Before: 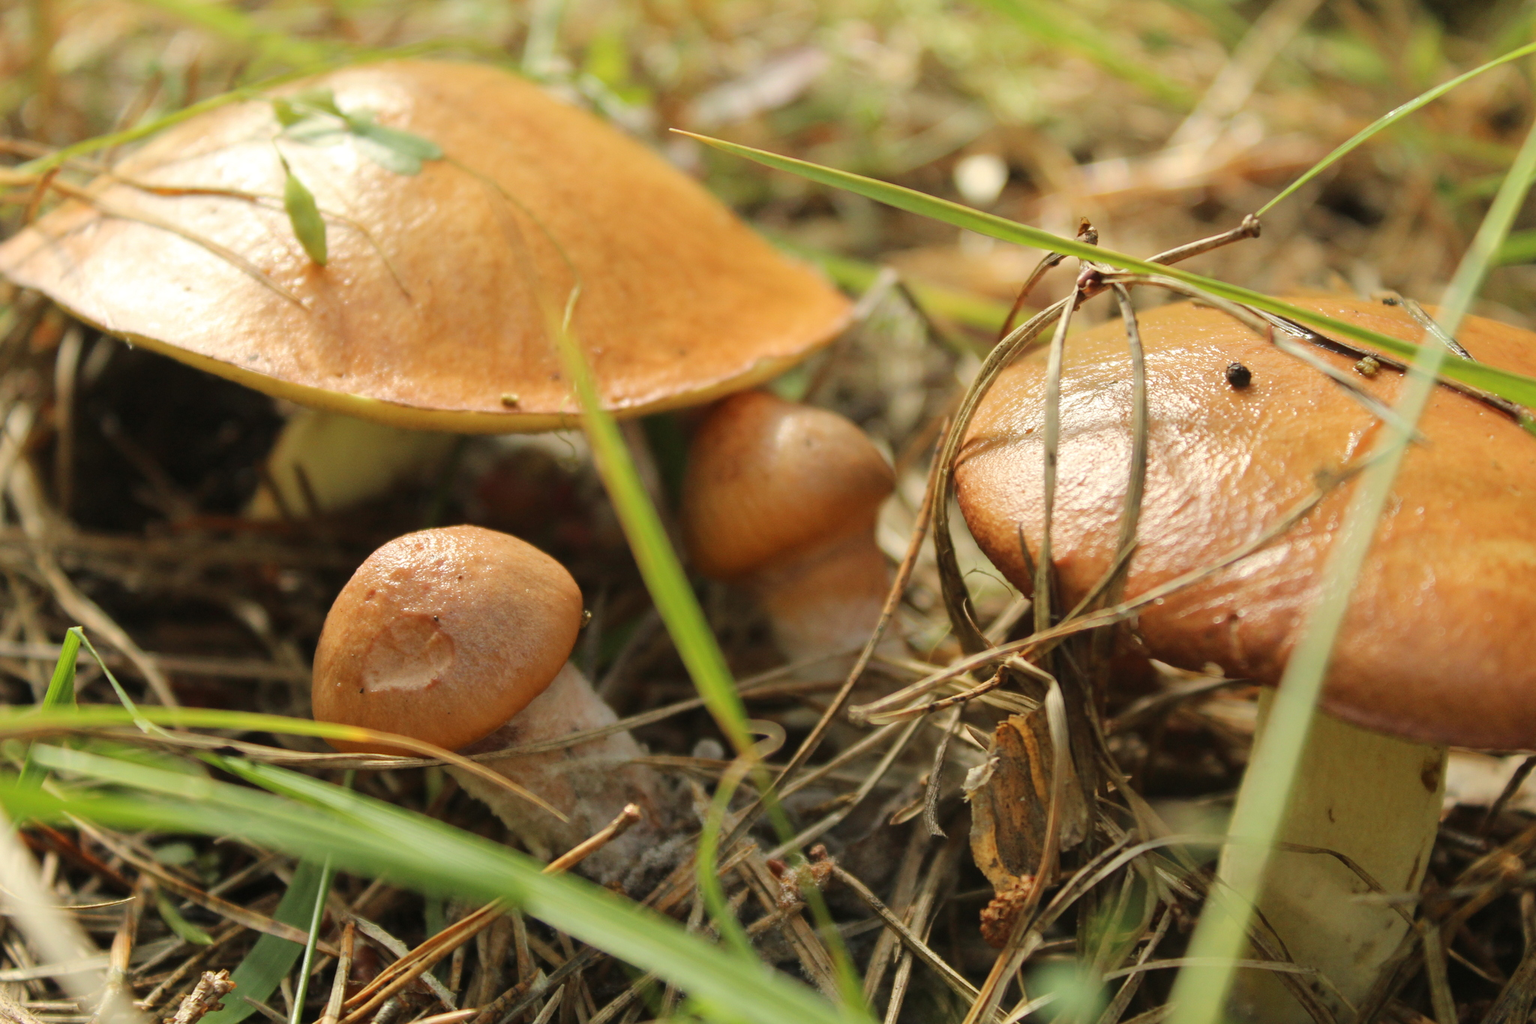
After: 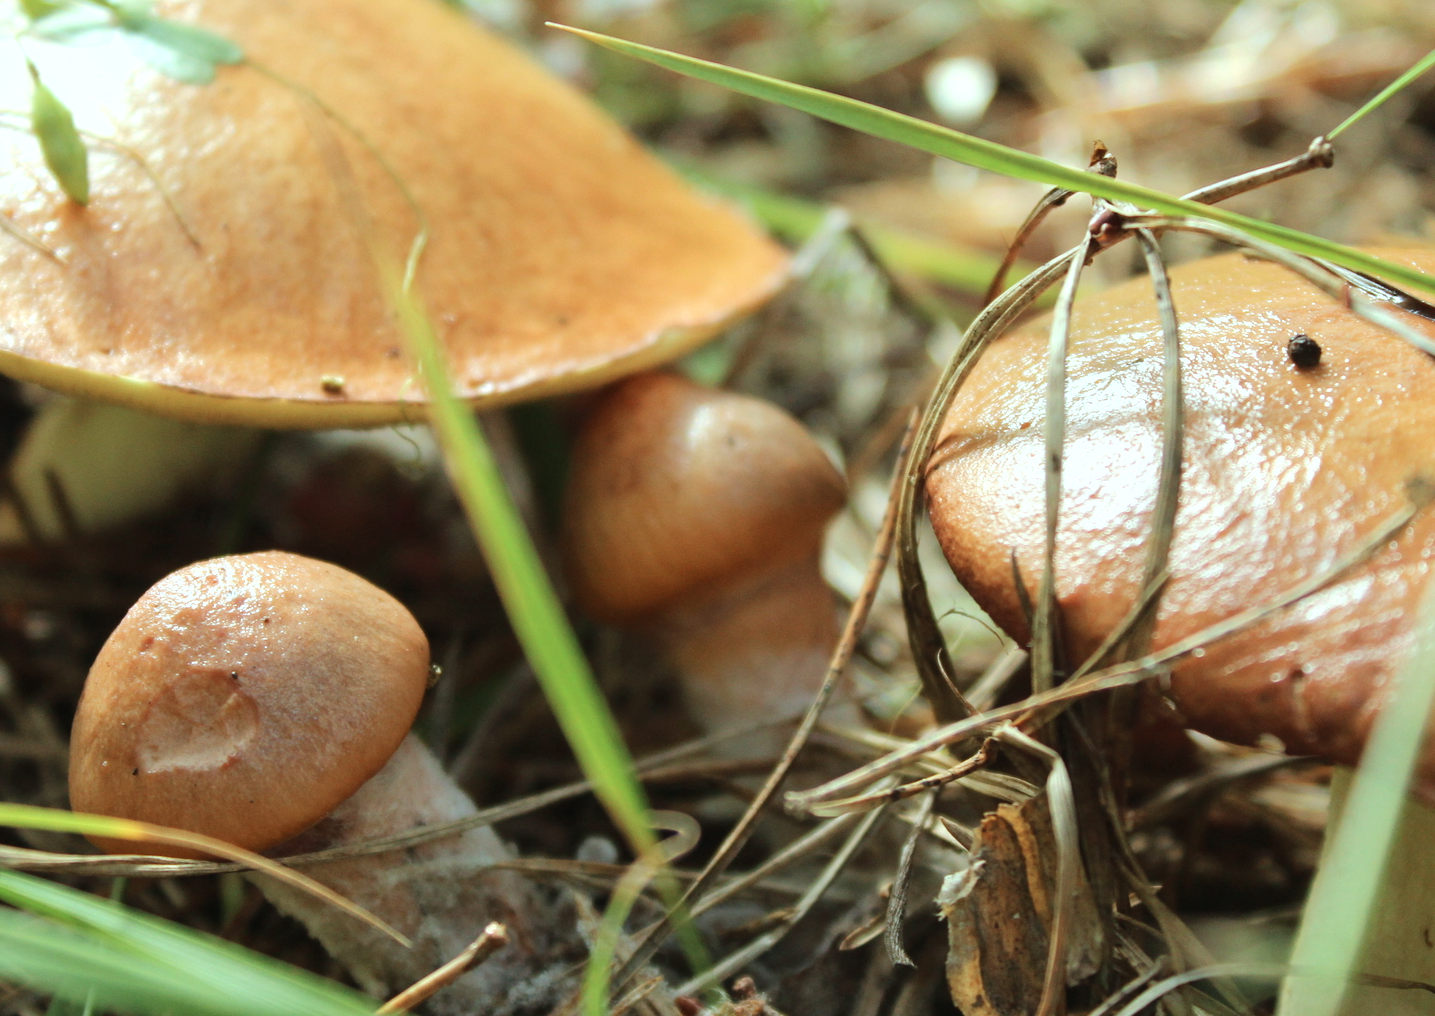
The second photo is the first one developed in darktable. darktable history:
tone equalizer: -8 EV -0.449 EV, -7 EV -0.403 EV, -6 EV -0.357 EV, -5 EV -0.239 EV, -3 EV 0.21 EV, -2 EV 0.327 EV, -1 EV 0.37 EV, +0 EV 0.391 EV, edges refinement/feathering 500, mask exposure compensation -1.57 EV, preserve details no
crop and rotate: left 16.991%, top 10.971%, right 12.906%, bottom 14.54%
color correction: highlights a* -11.41, highlights b* -15.62
